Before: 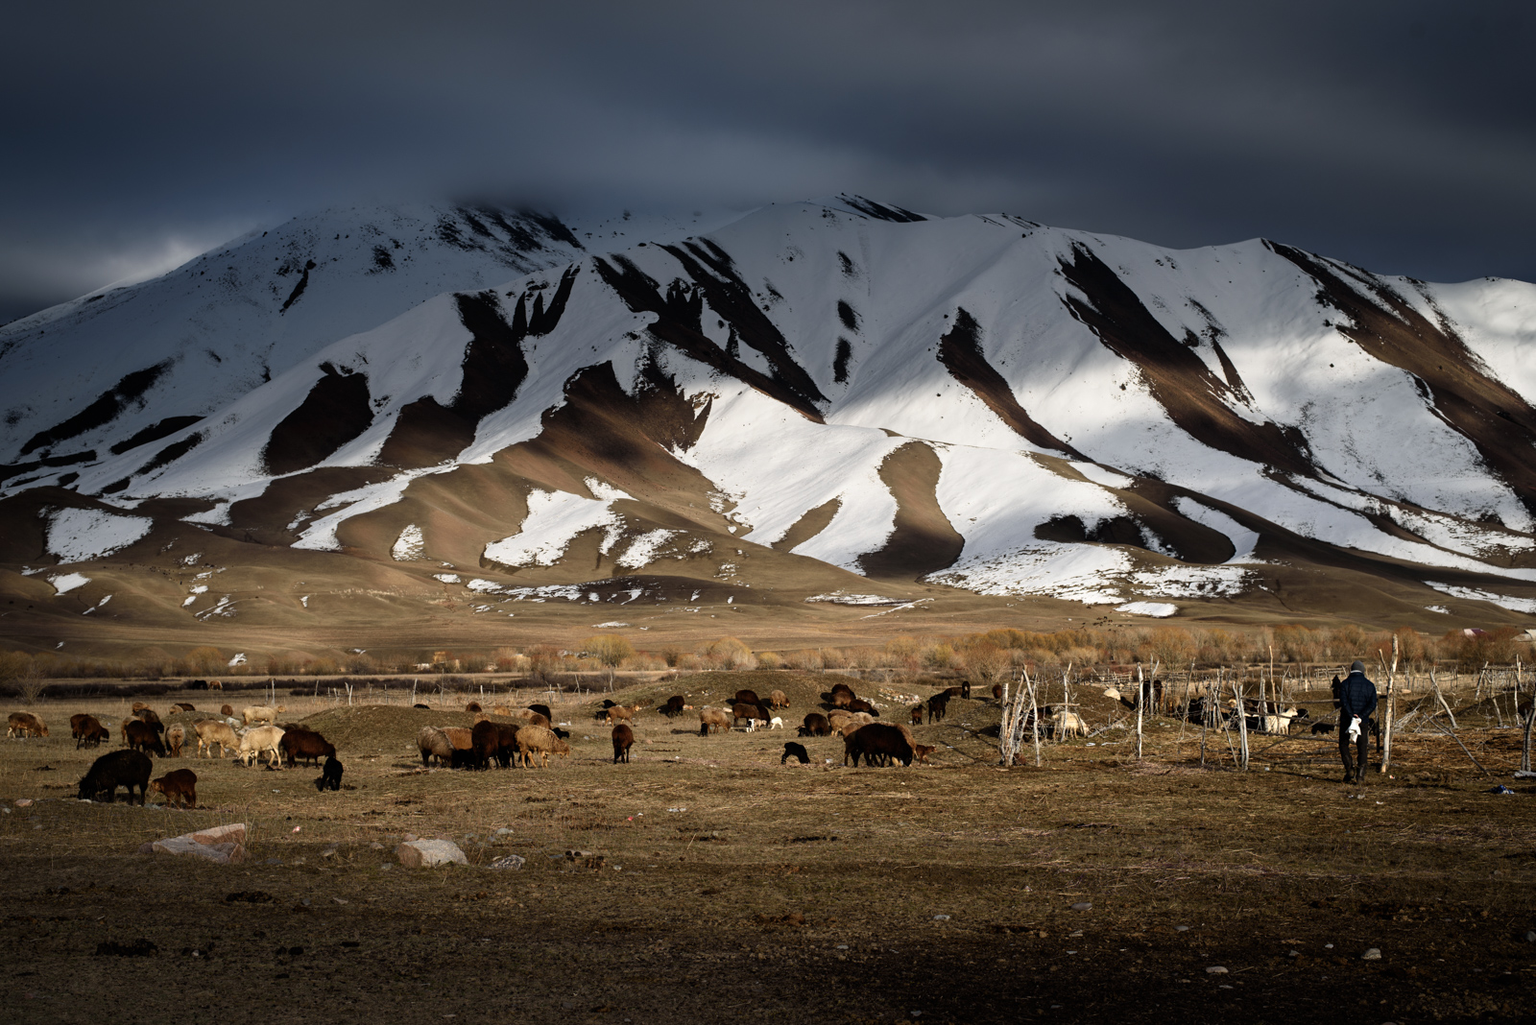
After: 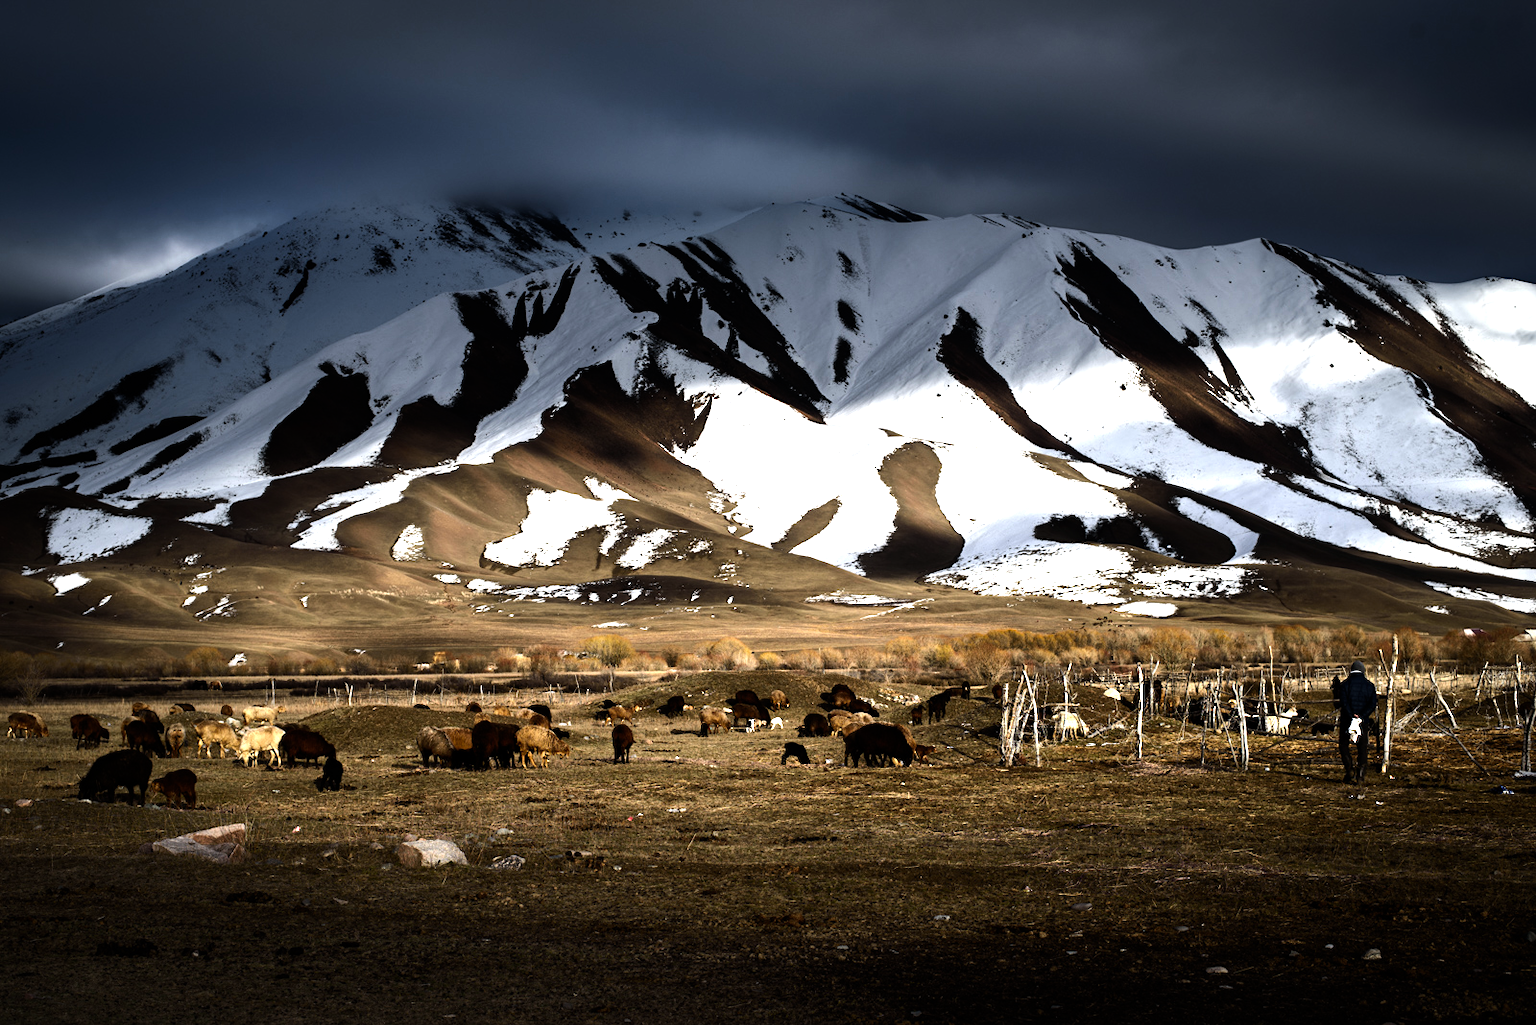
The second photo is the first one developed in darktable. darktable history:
tone equalizer: -8 EV -1.08 EV, -7 EV -1.01 EV, -6 EV -0.867 EV, -5 EV -0.578 EV, -3 EV 0.578 EV, -2 EV 0.867 EV, -1 EV 1.01 EV, +0 EV 1.08 EV, edges refinement/feathering 500, mask exposure compensation -1.57 EV, preserve details no
color balance: contrast 6.48%, output saturation 113.3%
white balance: red 0.98, blue 1.034
sharpen: radius 2.883, amount 0.868, threshold 47.523
